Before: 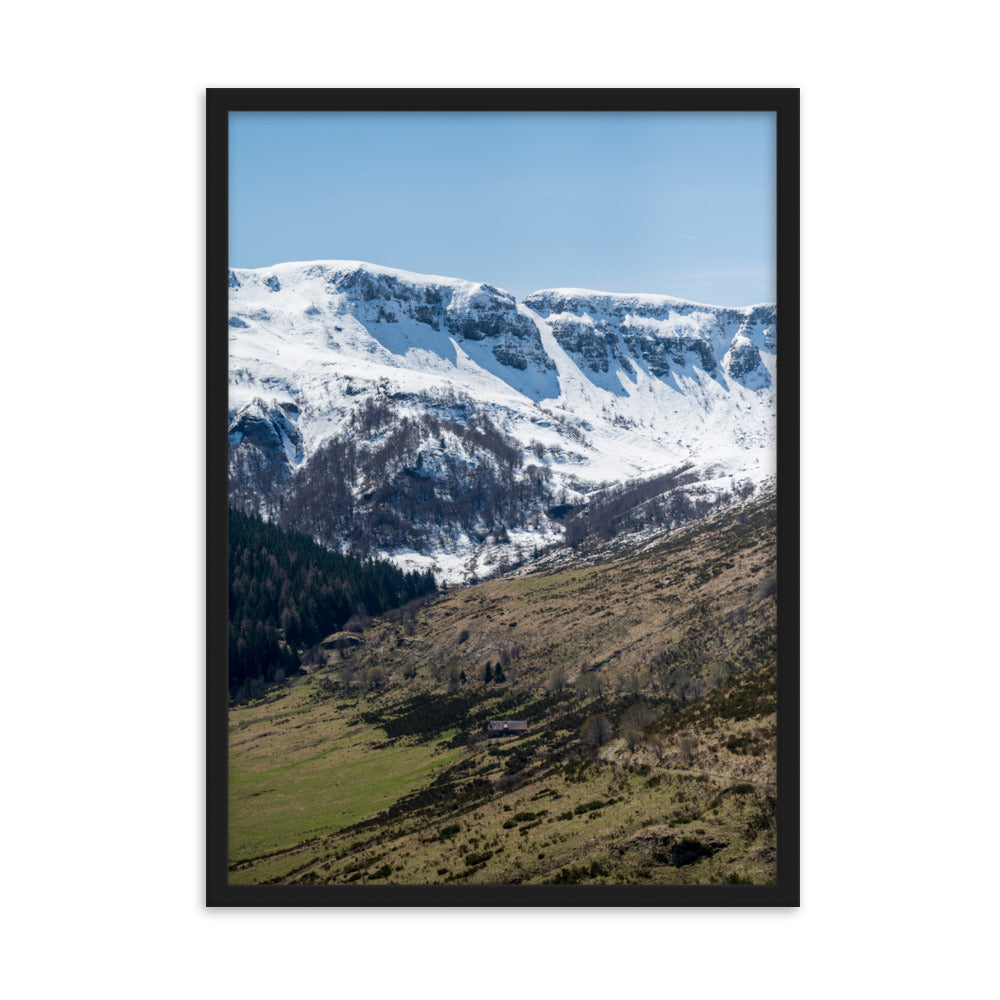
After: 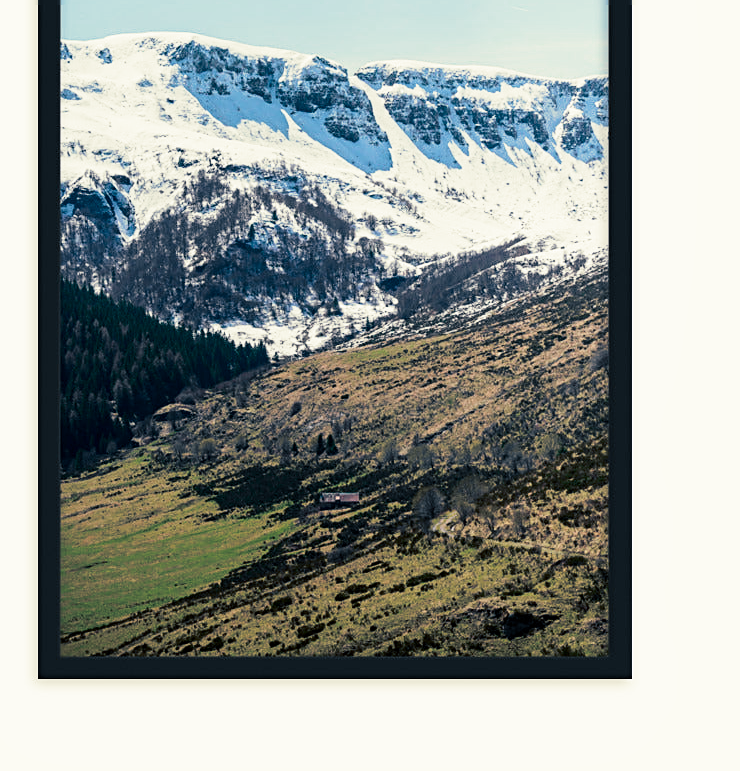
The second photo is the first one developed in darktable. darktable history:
local contrast: mode bilateral grid, contrast 15, coarseness 36, detail 105%, midtone range 0.2
sharpen: on, module defaults
crop: left 16.871%, top 22.857%, right 9.116%
split-toning: shadows › hue 216°, shadows › saturation 1, highlights › hue 57.6°, balance -33.4
tone curve: curves: ch0 [(0, 0) (0.131, 0.116) (0.316, 0.345) (0.501, 0.584) (0.629, 0.732) (0.812, 0.888) (1, 0.974)]; ch1 [(0, 0) (0.366, 0.367) (0.475, 0.453) (0.494, 0.497) (0.504, 0.503) (0.553, 0.584) (1, 1)]; ch2 [(0, 0) (0.333, 0.346) (0.375, 0.375) (0.424, 0.43) (0.476, 0.492) (0.502, 0.501) (0.533, 0.556) (0.566, 0.599) (0.614, 0.653) (1, 1)], color space Lab, independent channels, preserve colors none
